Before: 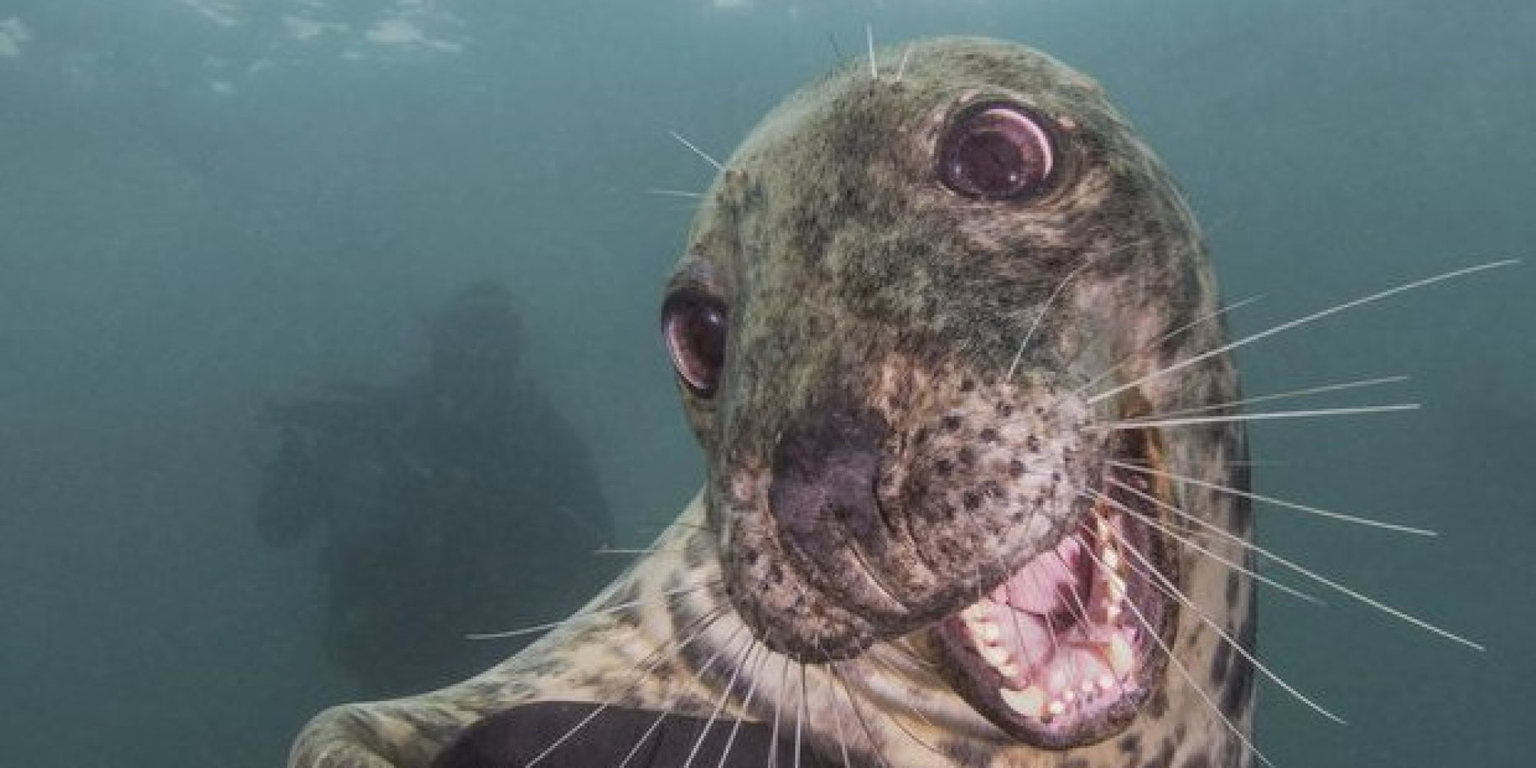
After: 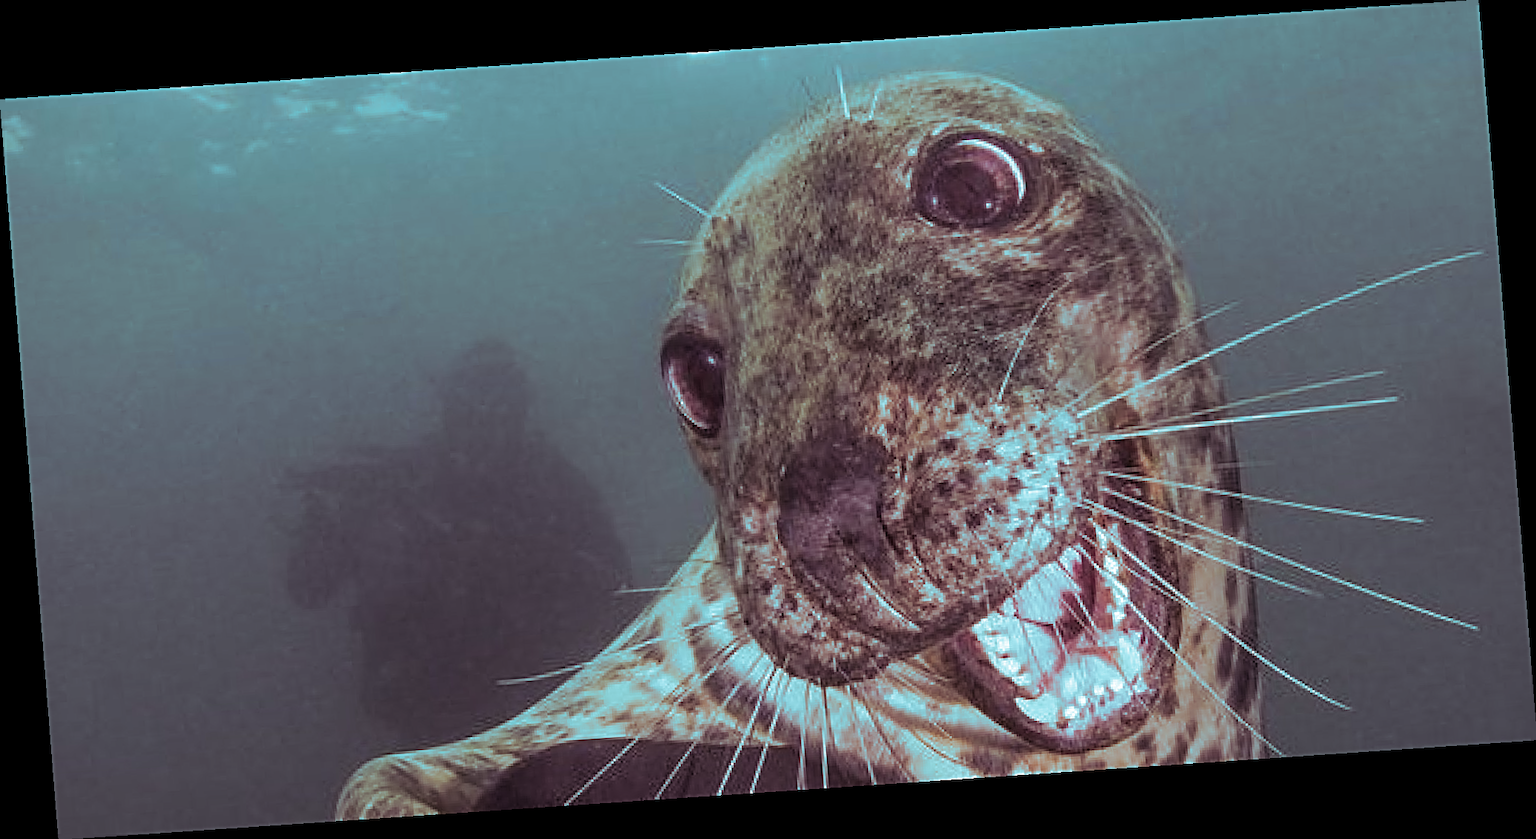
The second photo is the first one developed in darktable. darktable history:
split-toning: shadows › hue 327.6°, highlights › hue 198°, highlights › saturation 0.55, balance -21.25, compress 0%
rotate and perspective: rotation -4.2°, shear 0.006, automatic cropping off
color balance: contrast 10%
sharpen: radius 2.676, amount 0.669
shadows and highlights: radius 93.07, shadows -14.46, white point adjustment 0.23, highlights 31.48, compress 48.23%, highlights color adjustment 52.79%, soften with gaussian
